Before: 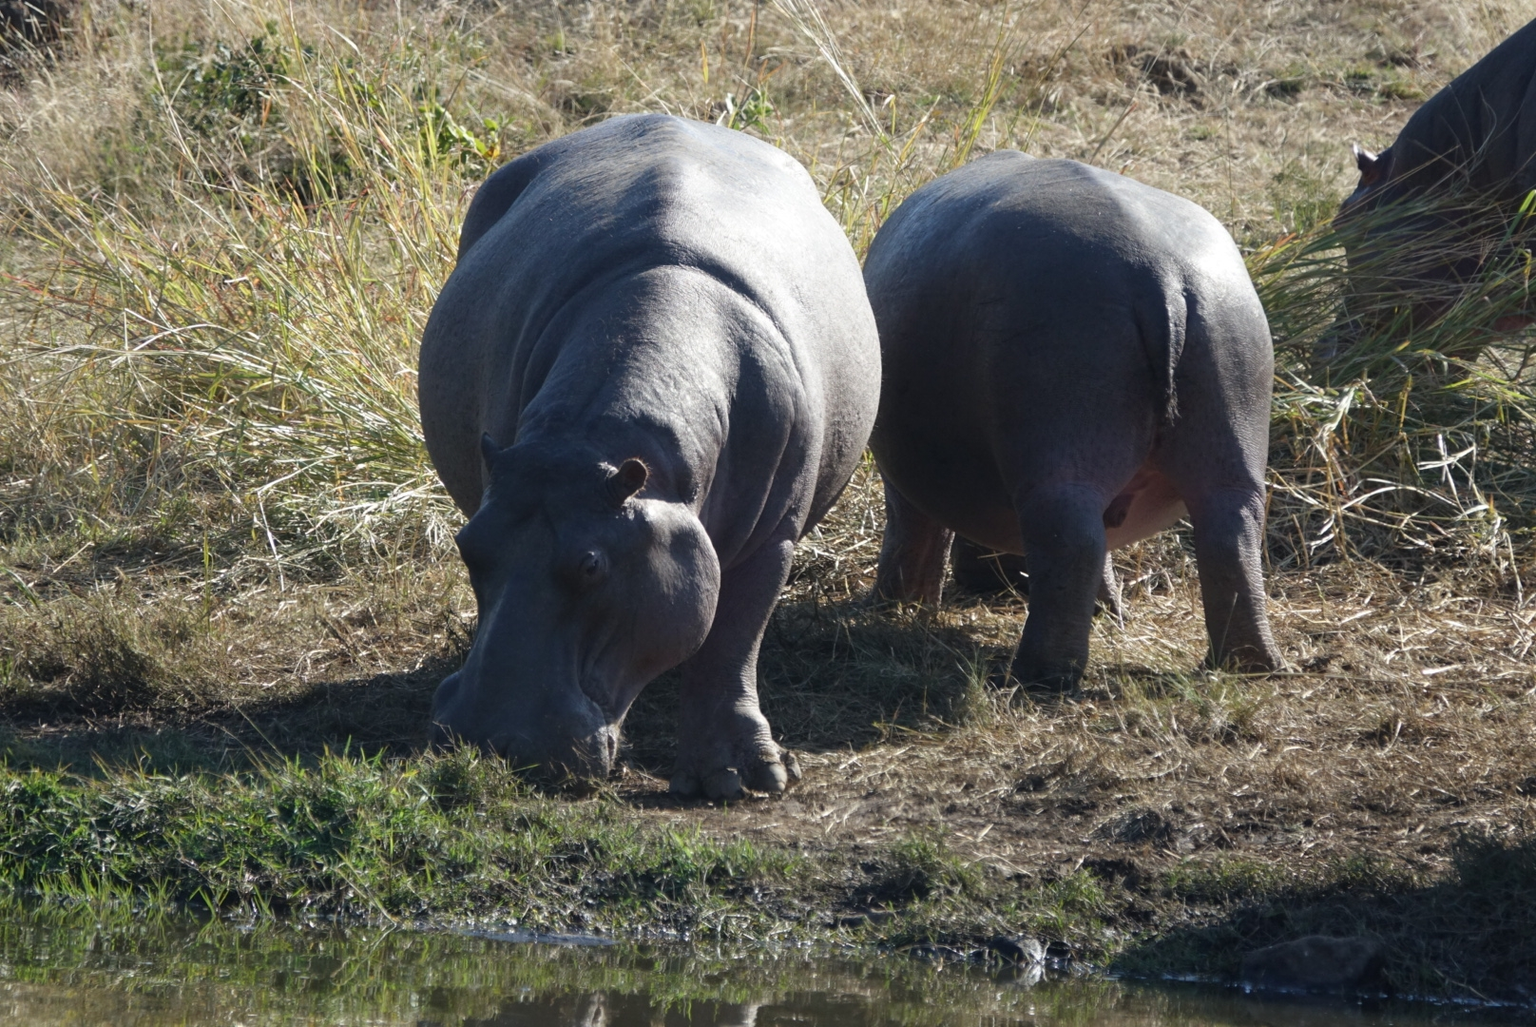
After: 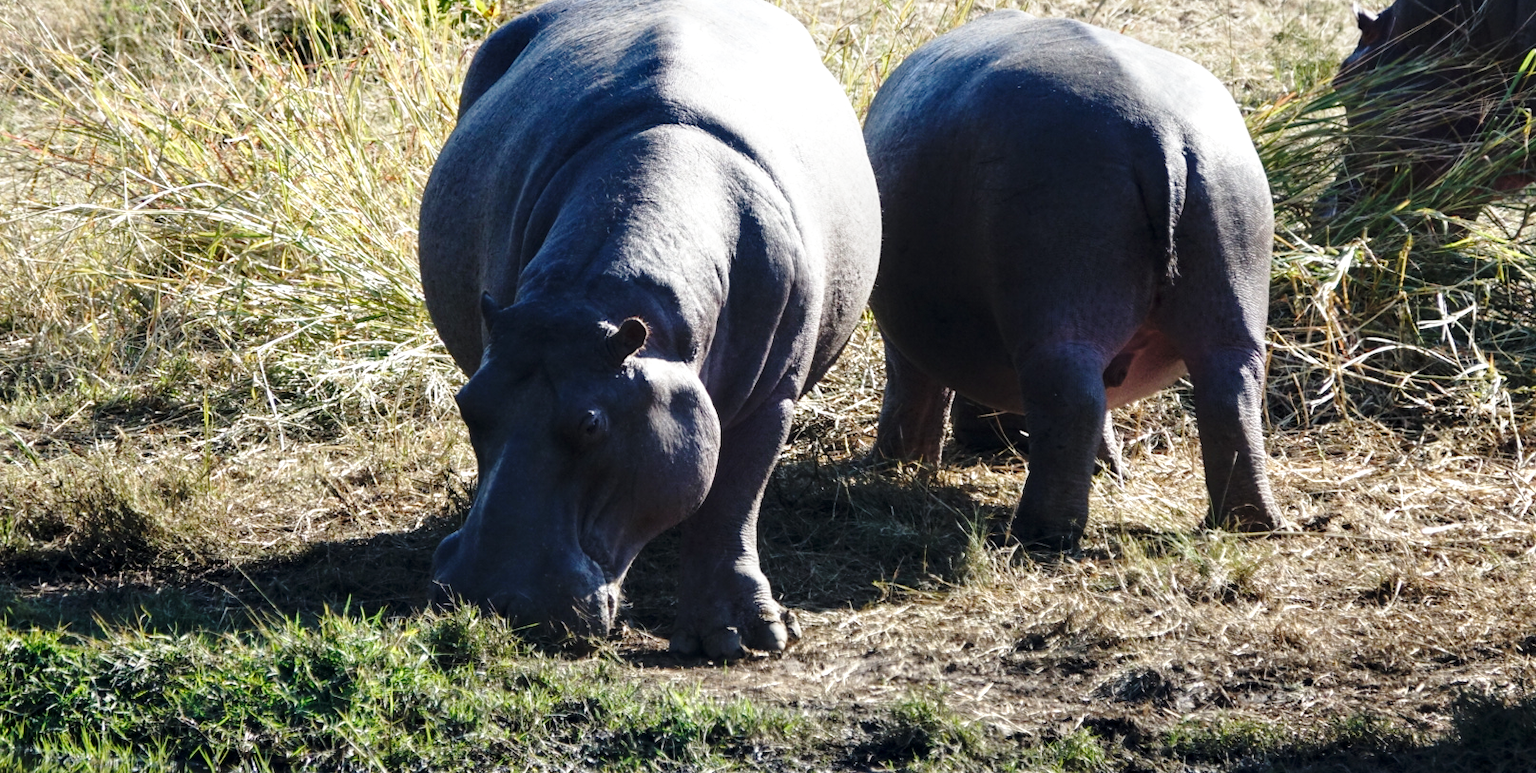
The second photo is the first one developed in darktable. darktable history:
crop: top 13.719%, bottom 10.819%
base curve: curves: ch0 [(0, 0) (0.036, 0.037) (0.121, 0.228) (0.46, 0.76) (0.859, 0.983) (1, 1)], preserve colors none
local contrast: highlights 27%, shadows 76%, midtone range 0.747
